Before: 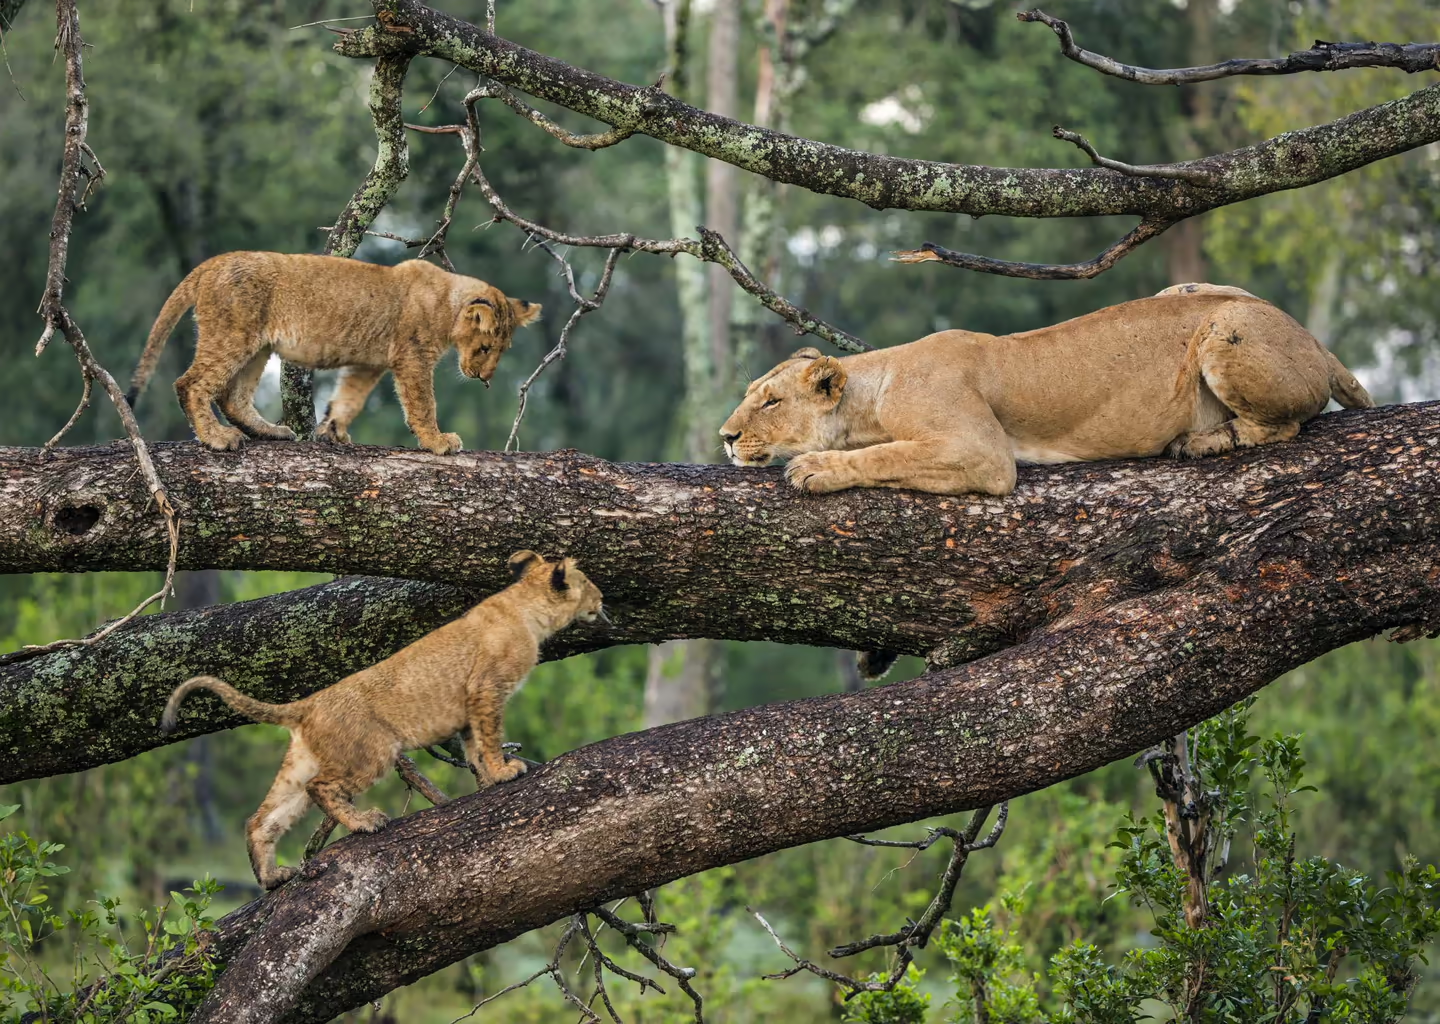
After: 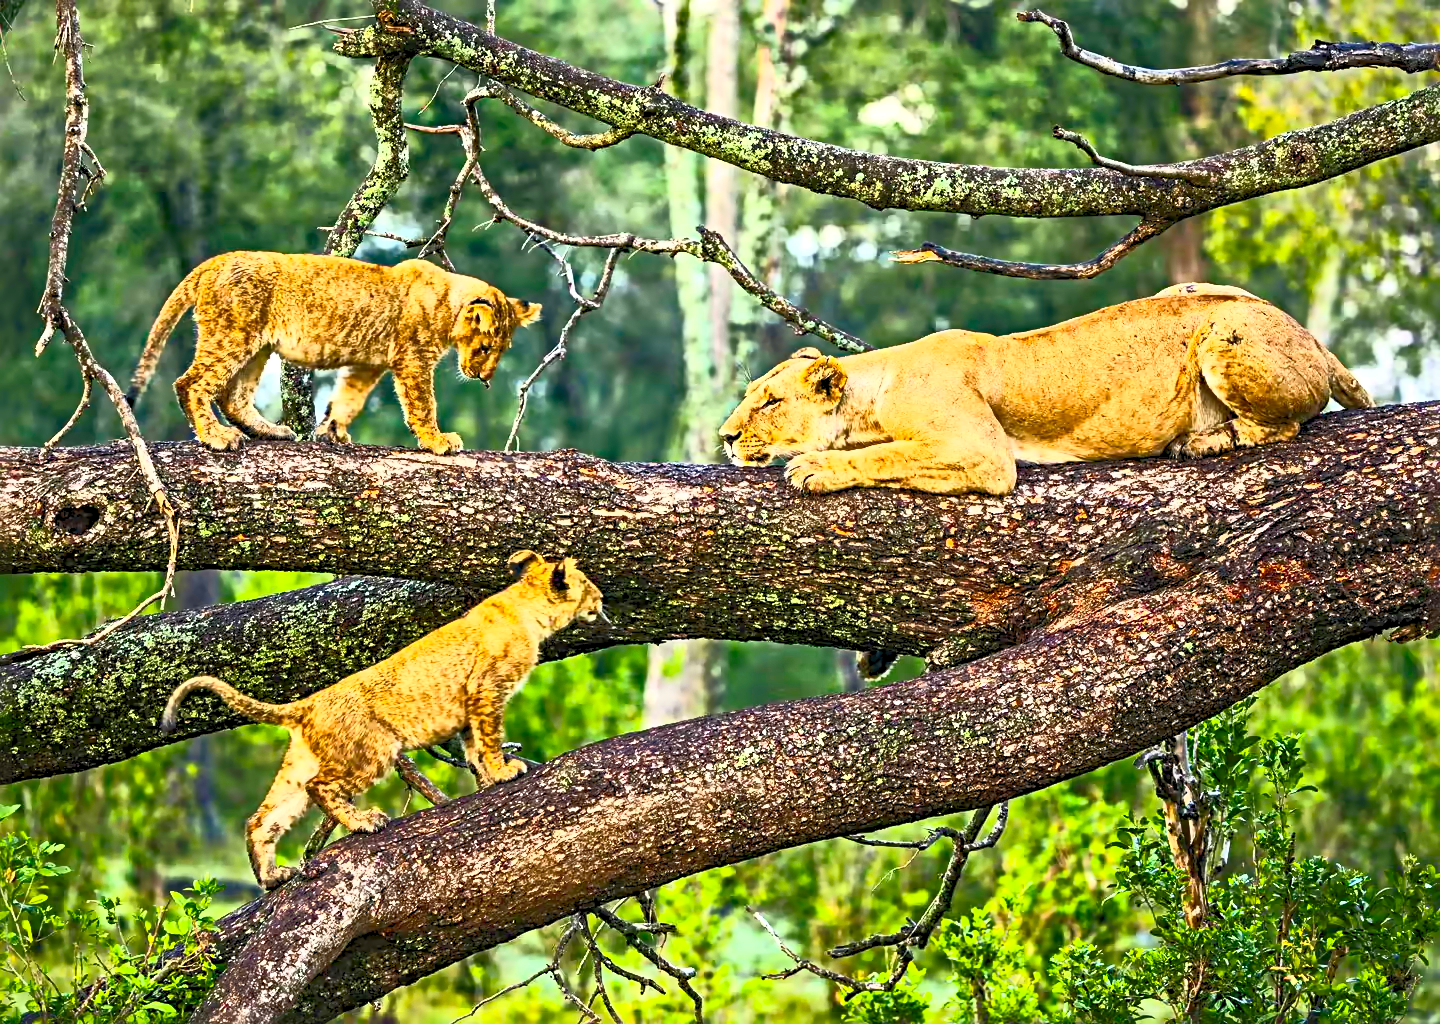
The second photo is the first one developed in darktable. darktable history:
contrast brightness saturation: contrast 0.83, brightness 0.59, saturation 0.59
rgb curve: curves: ch0 [(0, 0) (0.072, 0.166) (0.217, 0.293) (0.414, 0.42) (1, 1)], compensate middle gray true, preserve colors basic power
sharpen: radius 4.883
shadows and highlights: shadows 32, highlights -32, soften with gaussian
local contrast: highlights 100%, shadows 100%, detail 120%, midtone range 0.2
color balance rgb: linear chroma grading › global chroma 10%, perceptual saturation grading › global saturation 30%, global vibrance 10%
